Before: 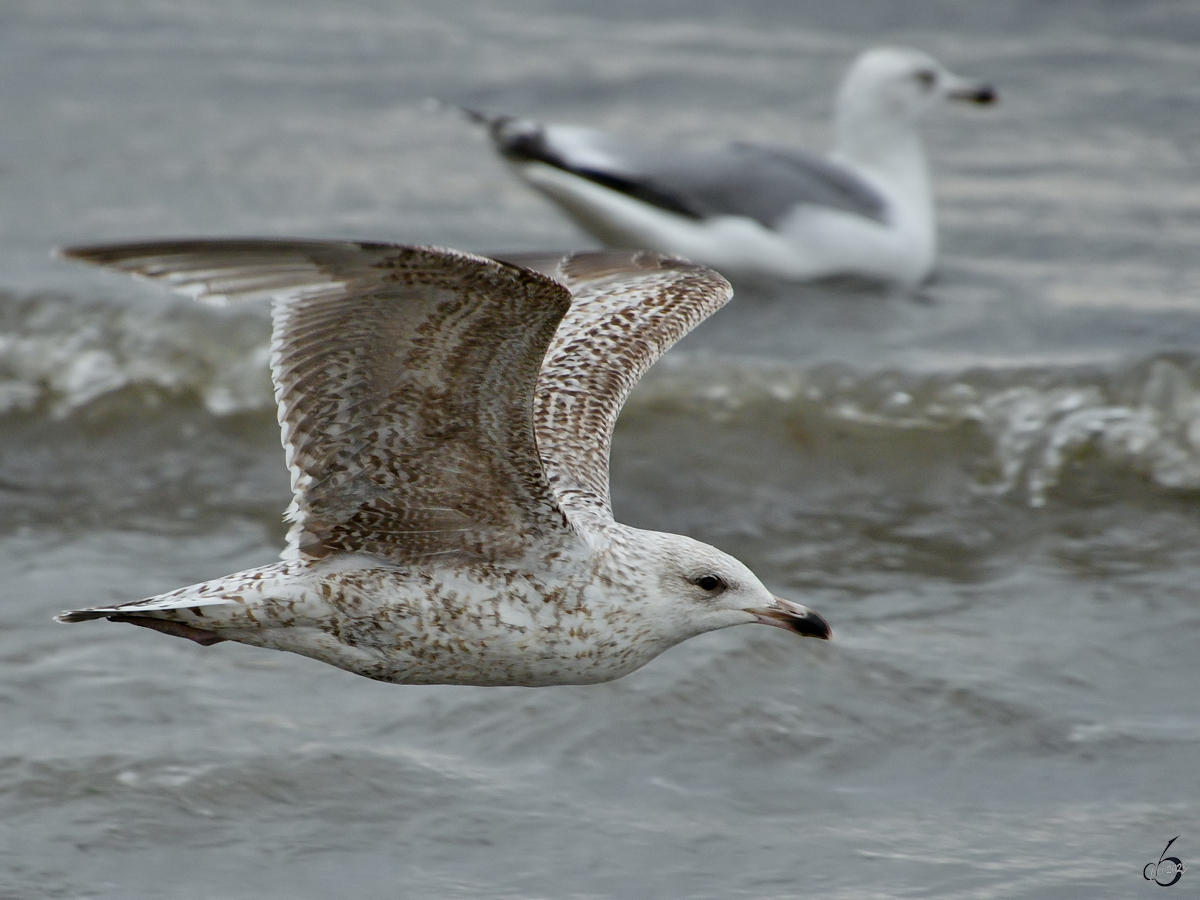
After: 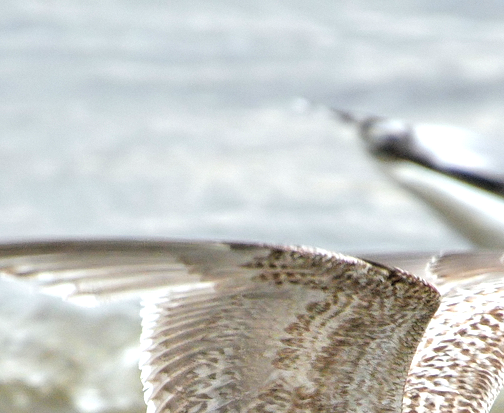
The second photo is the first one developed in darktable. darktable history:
crop and rotate: left 10.999%, top 0.062%, right 46.997%, bottom 53.941%
contrast brightness saturation: brightness 0.283
exposure: black level correction 0, exposure 1.096 EV, compensate exposure bias true, compensate highlight preservation false
local contrast: detail 130%
